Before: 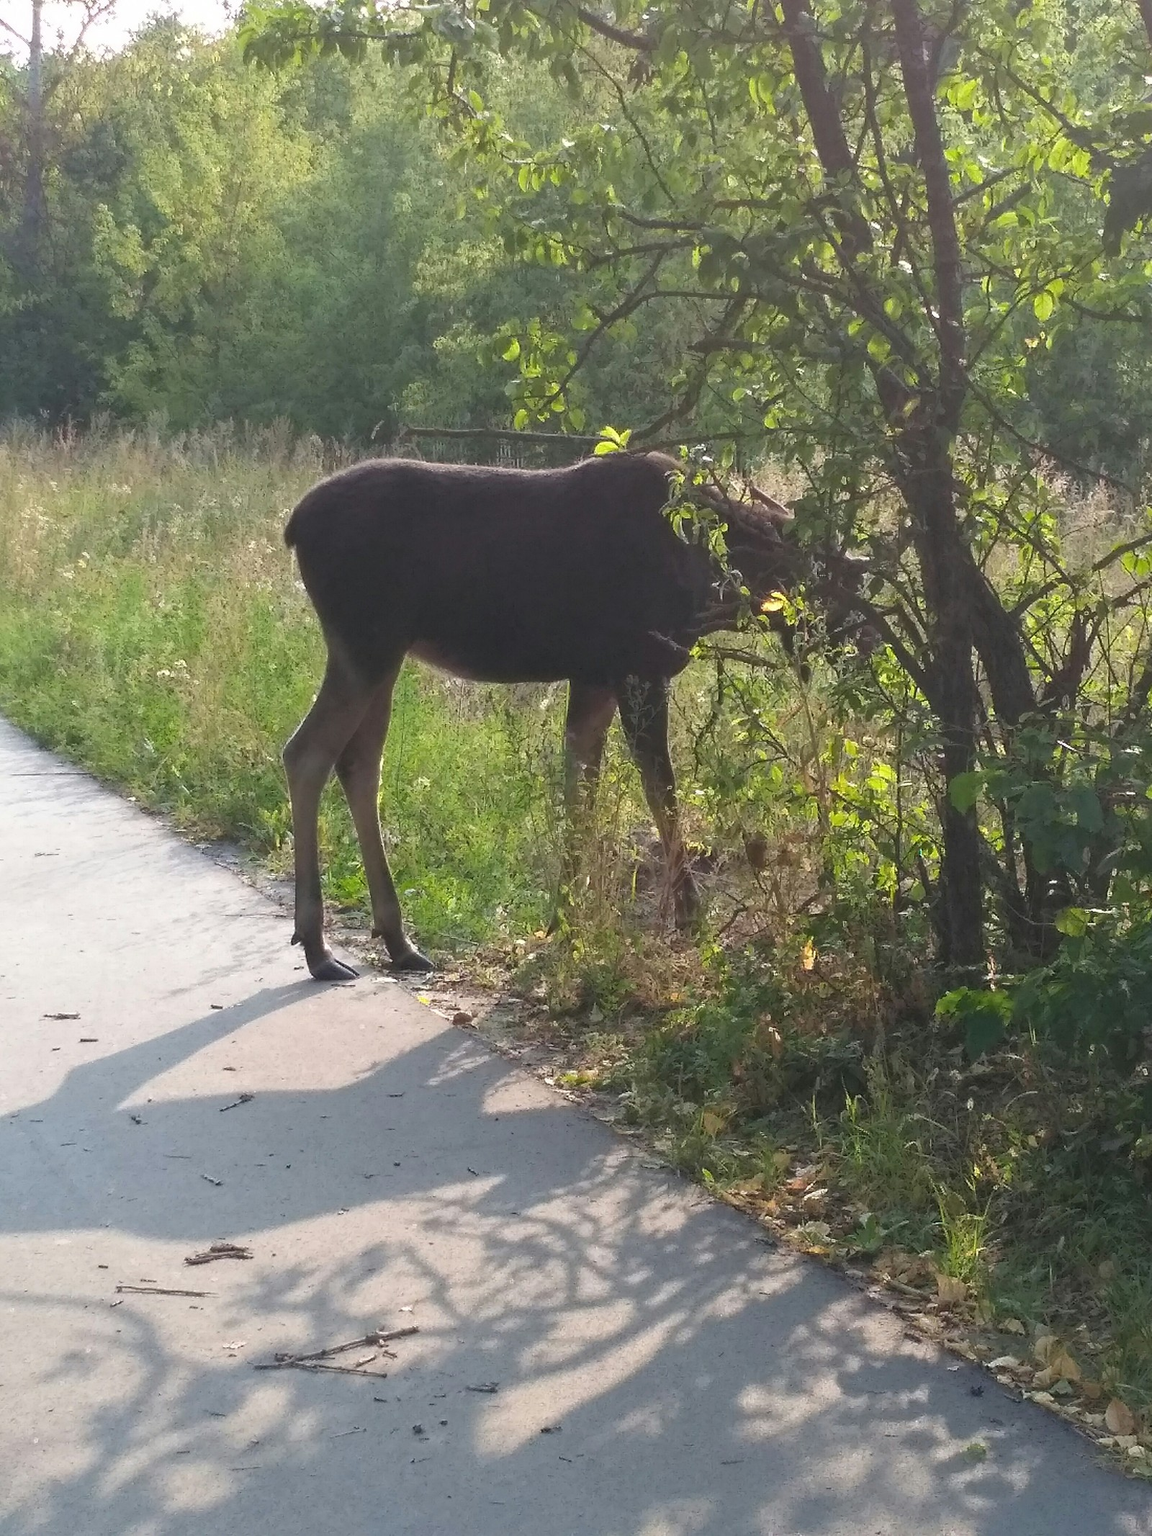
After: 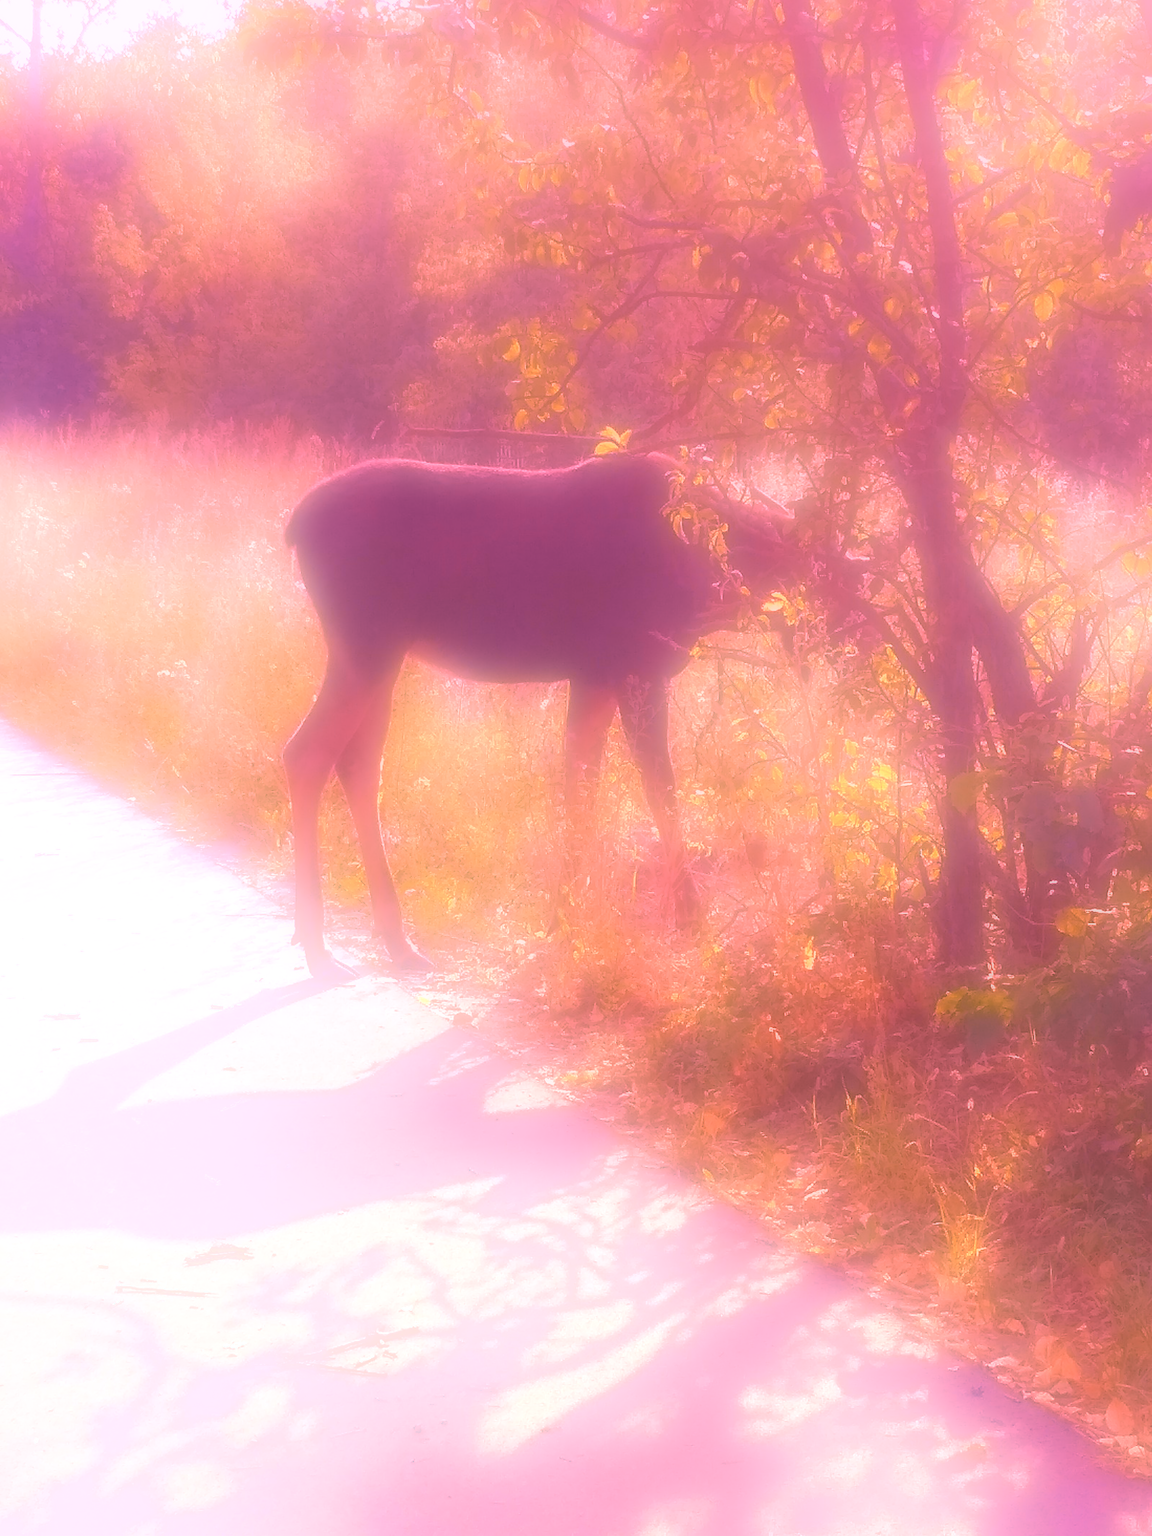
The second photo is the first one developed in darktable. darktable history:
white balance: red 2.207, blue 1.293
color contrast: green-magenta contrast 0.85, blue-yellow contrast 1.25, unbound 0
graduated density: hue 238.83°, saturation 50%
bloom: on, module defaults
tone curve: curves: ch0 [(0, 0) (0.004, 0.008) (0.077, 0.156) (0.169, 0.29) (0.774, 0.774) (1, 1)], color space Lab, linked channels, preserve colors none
velvia: on, module defaults
soften: on, module defaults
